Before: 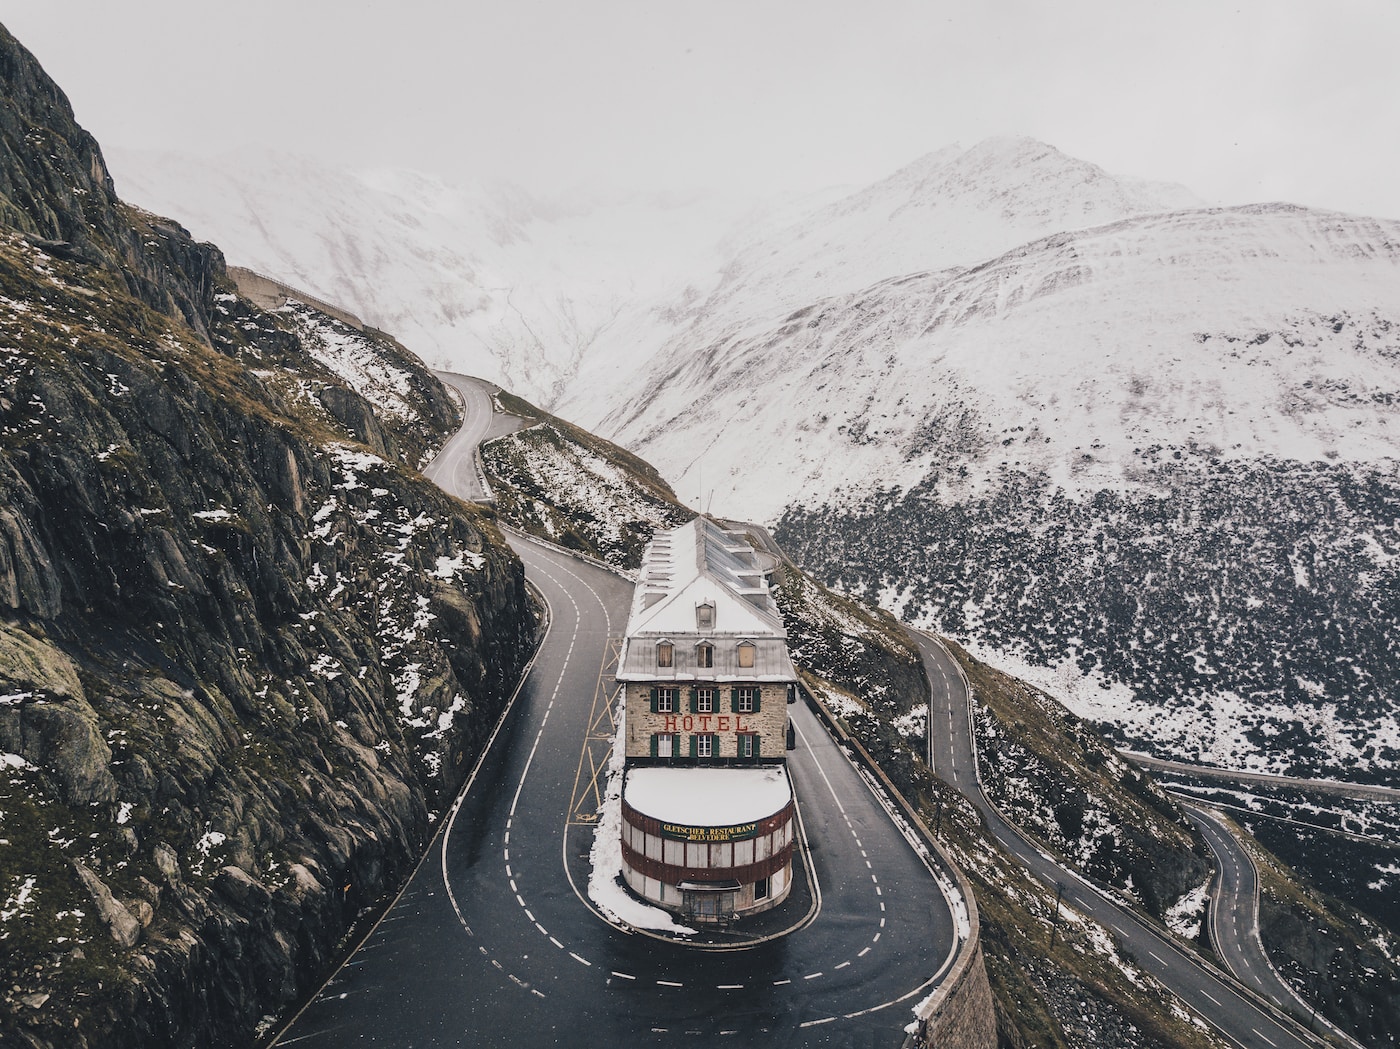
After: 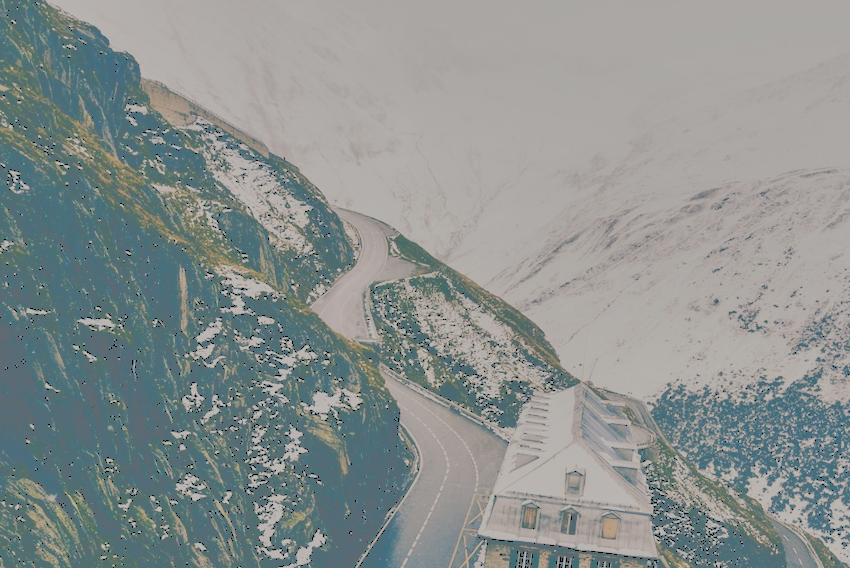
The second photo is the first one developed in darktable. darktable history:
color correction: highlights a* 0.861, highlights b* 2.86, saturation 1.08
filmic rgb: black relative exposure -7.65 EV, white relative exposure 4.56 EV, threshold 3 EV, hardness 3.61, add noise in highlights 0.001, color science v3 (2019), use custom middle-gray values true, contrast in highlights soft, enable highlight reconstruction true
crop and rotate: angle -6.93°, left 2.246%, top 7.014%, right 27.656%, bottom 30.463%
contrast brightness saturation: saturation -0.049
shadows and highlights: soften with gaussian
tone curve: curves: ch0 [(0, 0) (0.003, 0.439) (0.011, 0.439) (0.025, 0.439) (0.044, 0.439) (0.069, 0.439) (0.1, 0.439) (0.136, 0.44) (0.177, 0.444) (0.224, 0.45) (0.277, 0.462) (0.335, 0.487) (0.399, 0.528) (0.468, 0.577) (0.543, 0.621) (0.623, 0.669) (0.709, 0.715) (0.801, 0.764) (0.898, 0.804) (1, 1)], color space Lab, independent channels, preserve colors none
color balance rgb: shadows lift › luminance -28.767%, shadows lift › chroma 10.135%, shadows lift › hue 231.04°, perceptual saturation grading › global saturation 20%, perceptual saturation grading › highlights -25.007%, perceptual saturation grading › shadows 24.3%, perceptual brilliance grading › global brilliance 1.828%, perceptual brilliance grading › highlights -3.682%
